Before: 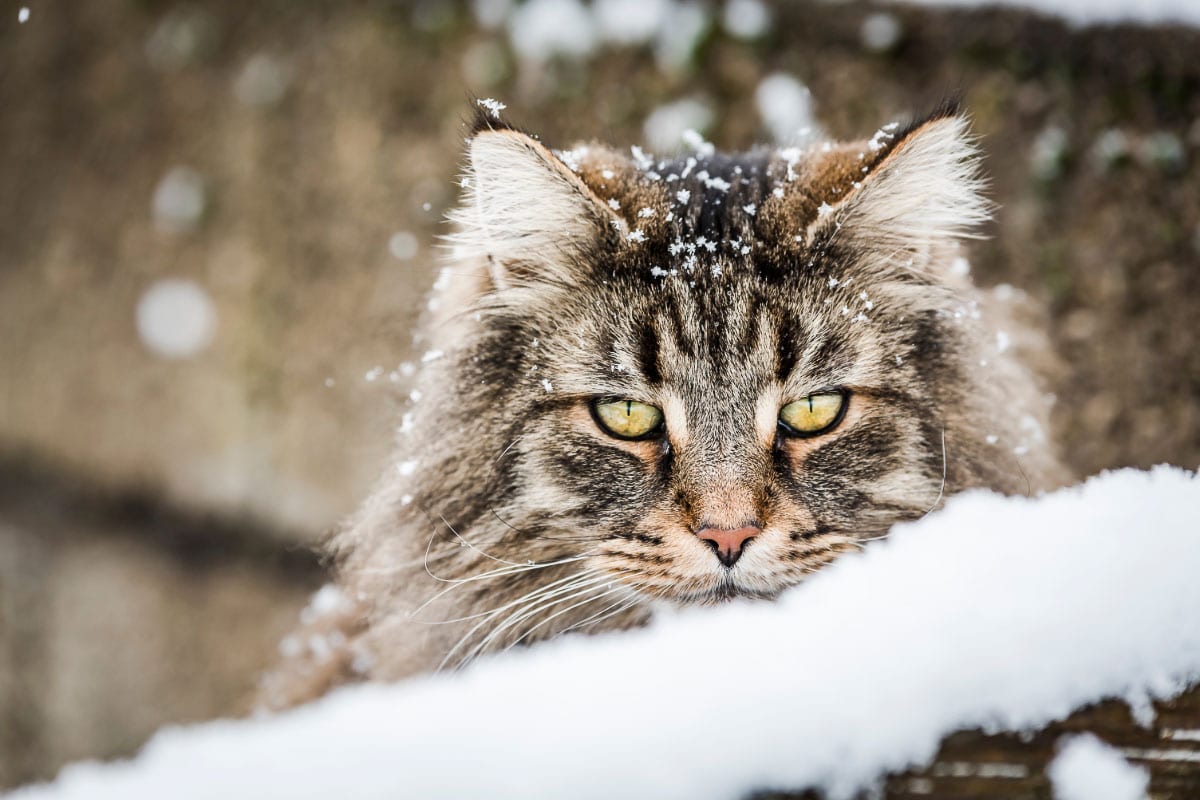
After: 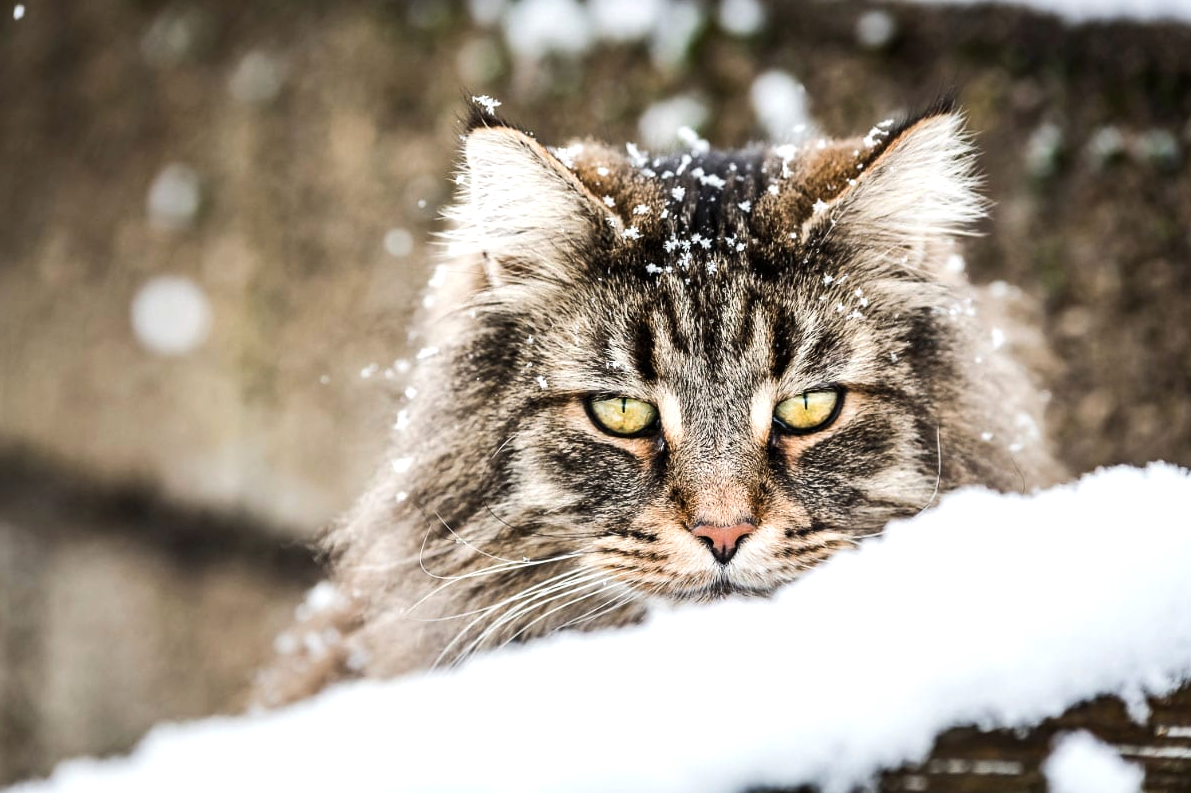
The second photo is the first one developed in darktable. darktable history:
exposure: exposure -0.05 EV
crop: left 0.434%, top 0.485%, right 0.244%, bottom 0.386%
tone equalizer: -8 EV -0.417 EV, -7 EV -0.389 EV, -6 EV -0.333 EV, -5 EV -0.222 EV, -3 EV 0.222 EV, -2 EV 0.333 EV, -1 EV 0.389 EV, +0 EV 0.417 EV, edges refinement/feathering 500, mask exposure compensation -1.57 EV, preserve details no
